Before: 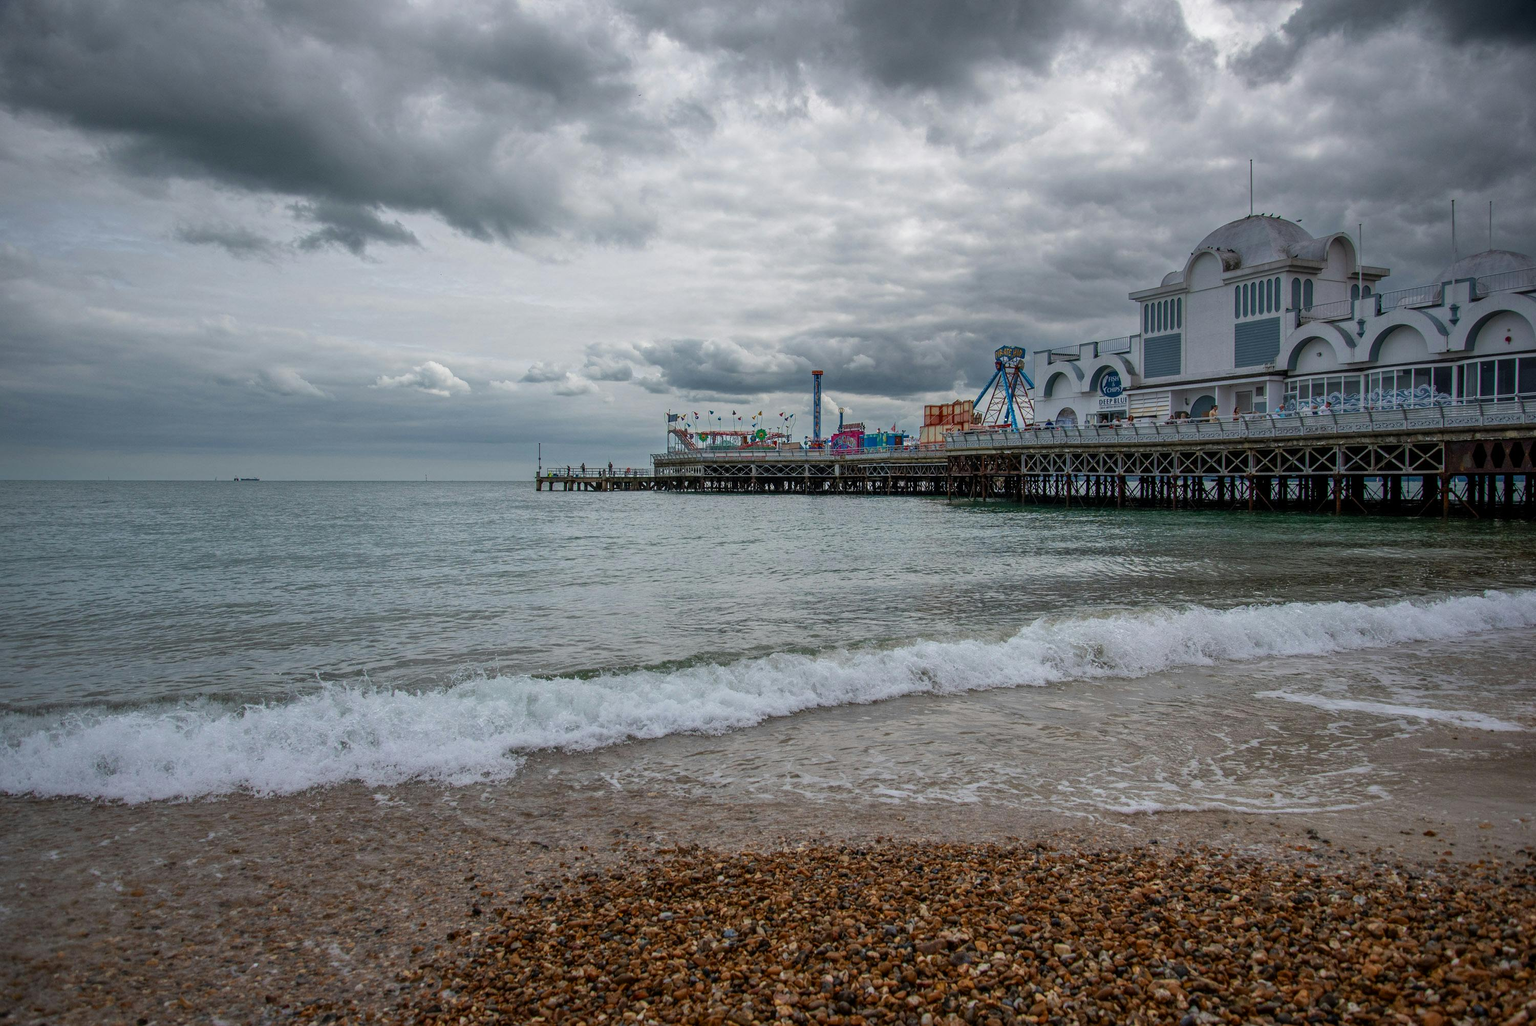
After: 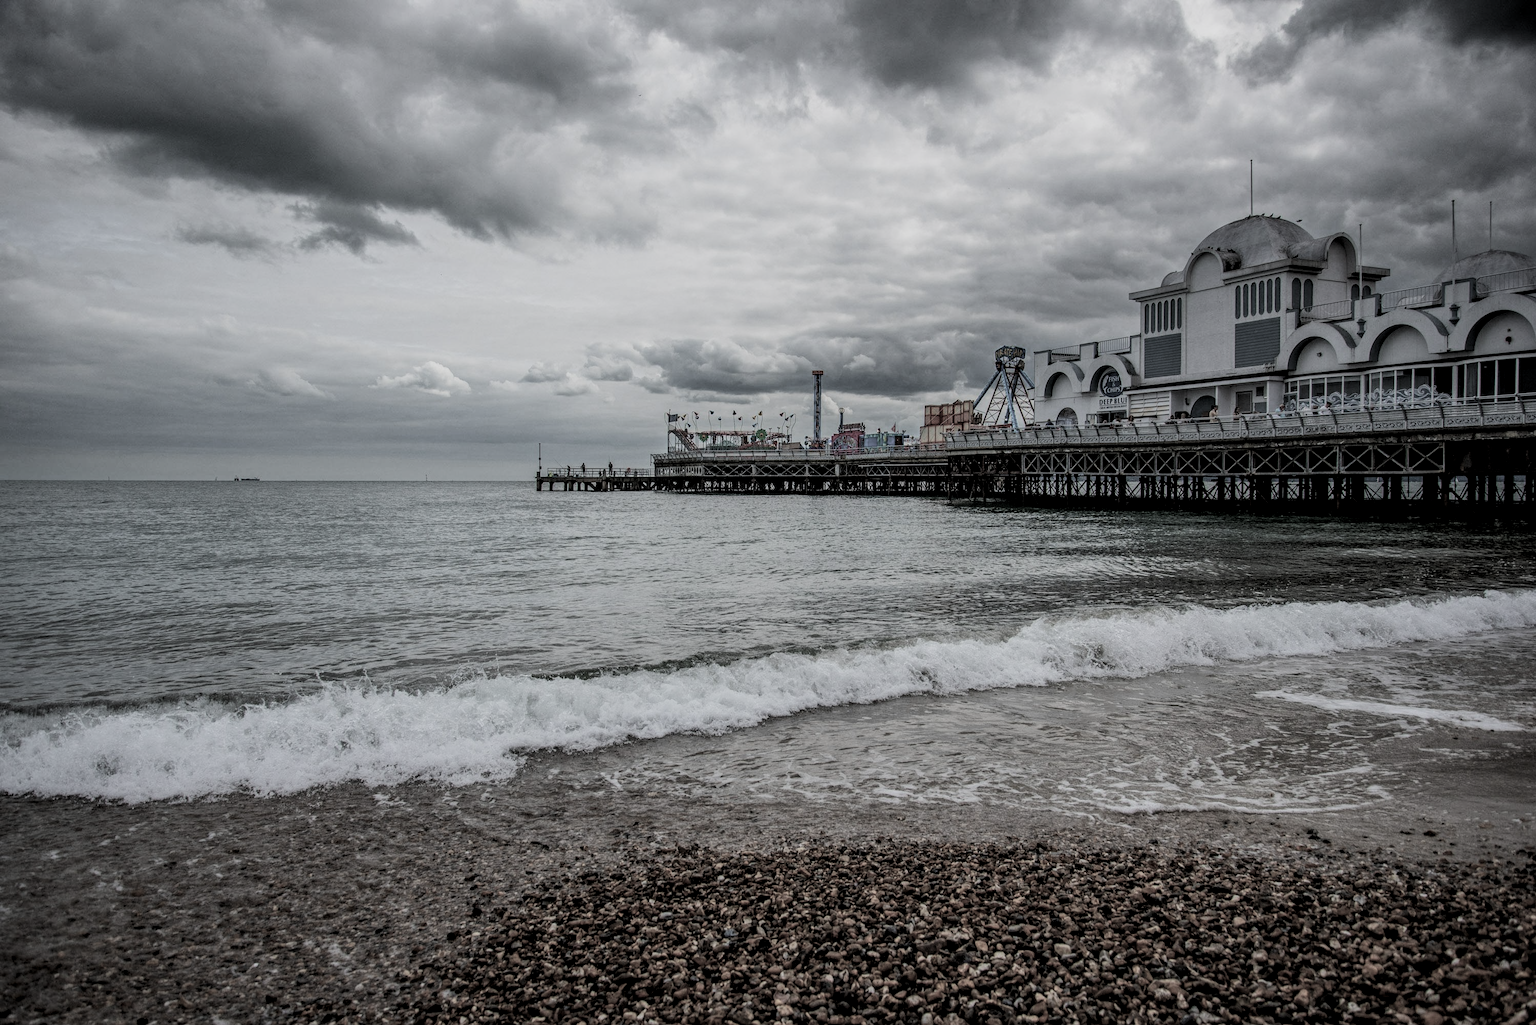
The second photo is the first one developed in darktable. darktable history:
local contrast: on, module defaults
filmic rgb: black relative exposure -5.04 EV, white relative exposure 3.98 EV, hardness 2.89, contrast 1.298, highlights saturation mix -30.47%, color science v5 (2021), contrast in shadows safe, contrast in highlights safe
